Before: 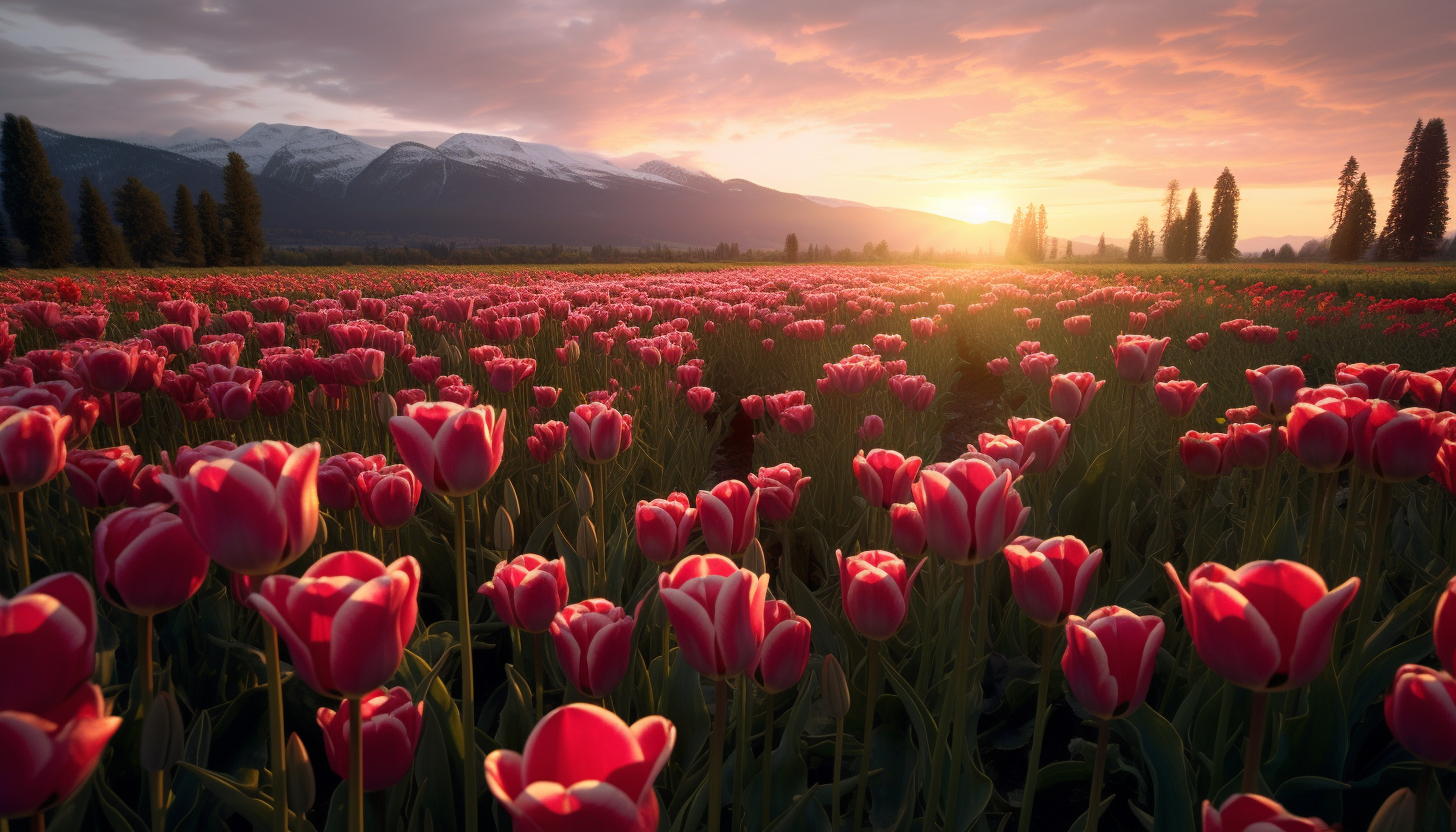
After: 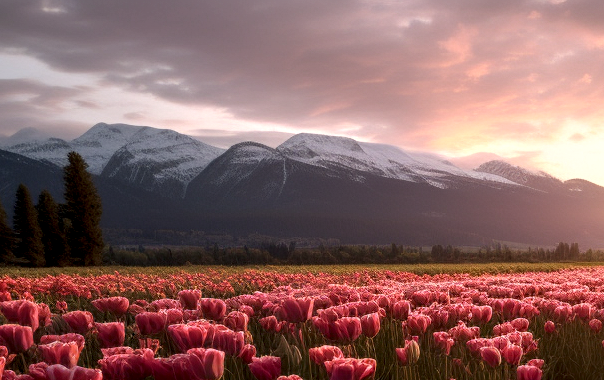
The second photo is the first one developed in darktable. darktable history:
crop and rotate: left 10.998%, top 0.093%, right 47.493%, bottom 54.179%
local contrast: highlights 60%, shadows 60%, detail 160%
